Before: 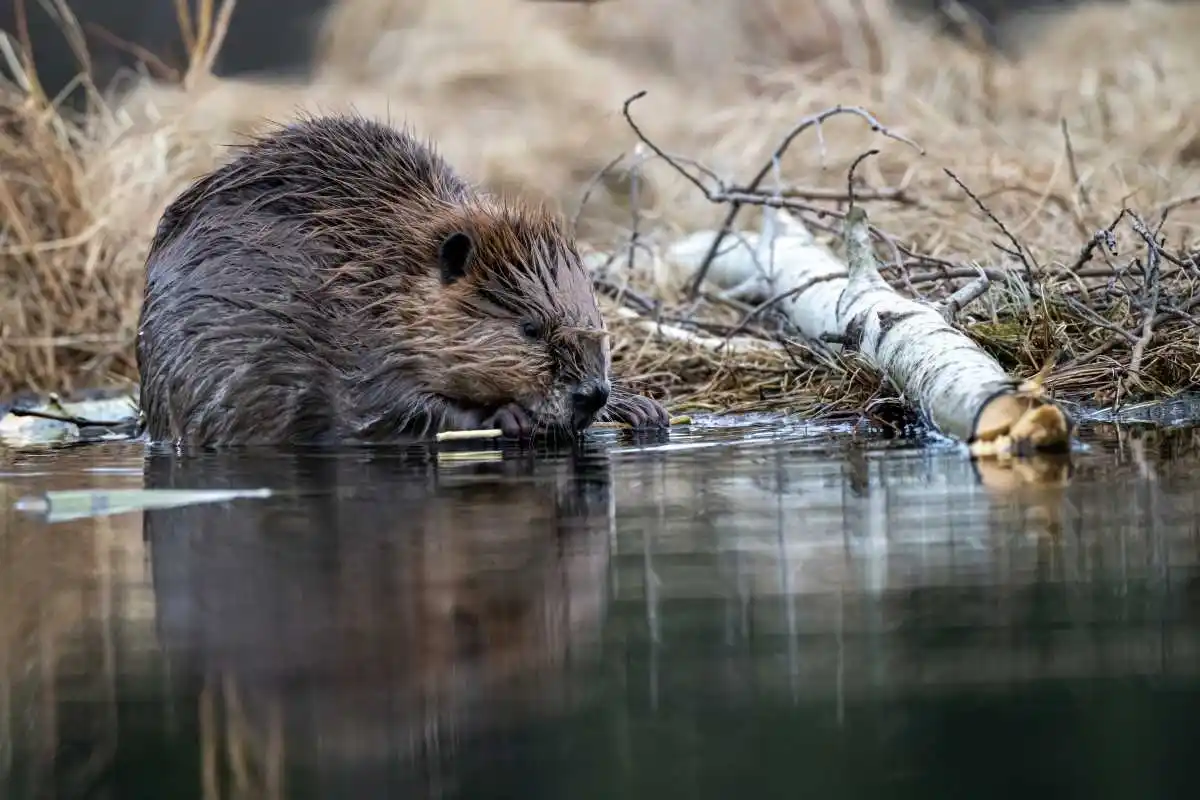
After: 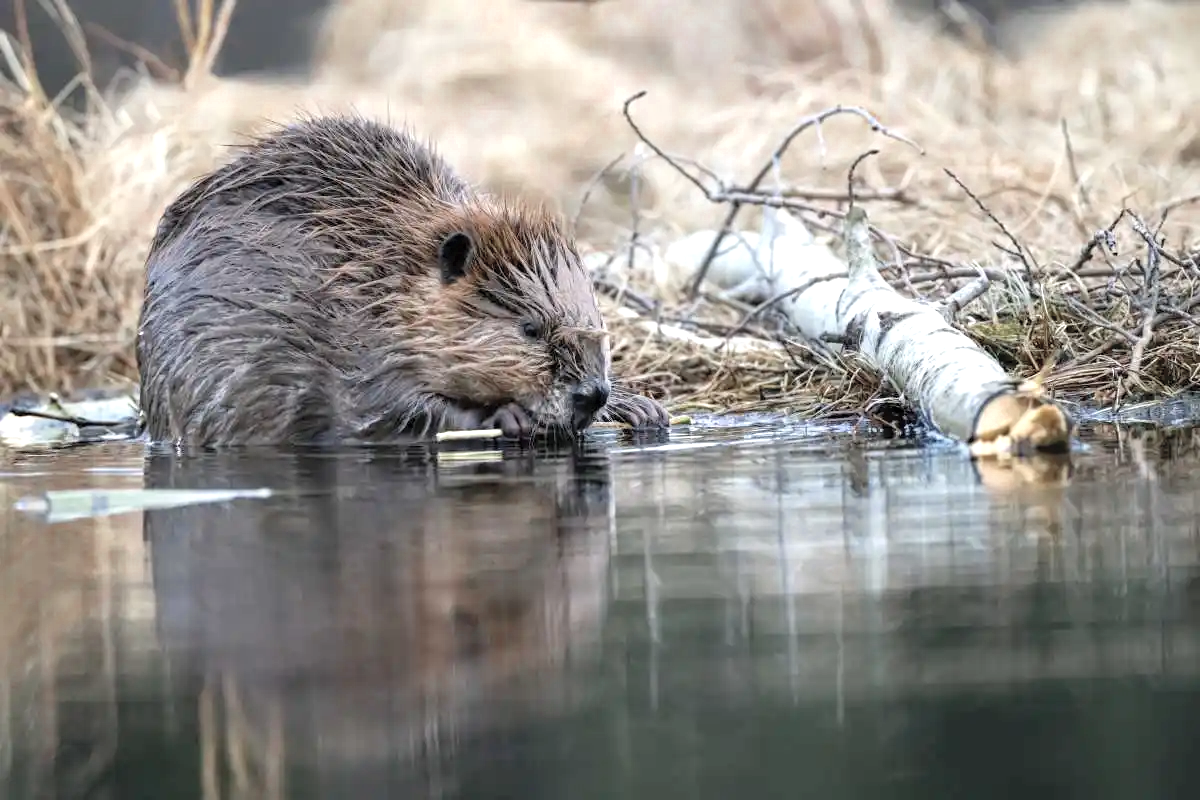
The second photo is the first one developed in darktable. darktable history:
color zones: curves: ch0 [(0, 0.5) (0.125, 0.4) (0.25, 0.5) (0.375, 0.4) (0.5, 0.4) (0.625, 0.35) (0.75, 0.35) (0.875, 0.5)]; ch1 [(0, 0.35) (0.125, 0.45) (0.25, 0.35) (0.375, 0.35) (0.5, 0.35) (0.625, 0.35) (0.75, 0.45) (0.875, 0.35)]; ch2 [(0, 0.6) (0.125, 0.5) (0.25, 0.5) (0.375, 0.6) (0.5, 0.6) (0.625, 0.5) (0.75, 0.5) (0.875, 0.5)]
exposure: exposure 0.671 EV, compensate highlight preservation false
contrast brightness saturation: brightness 0.147
